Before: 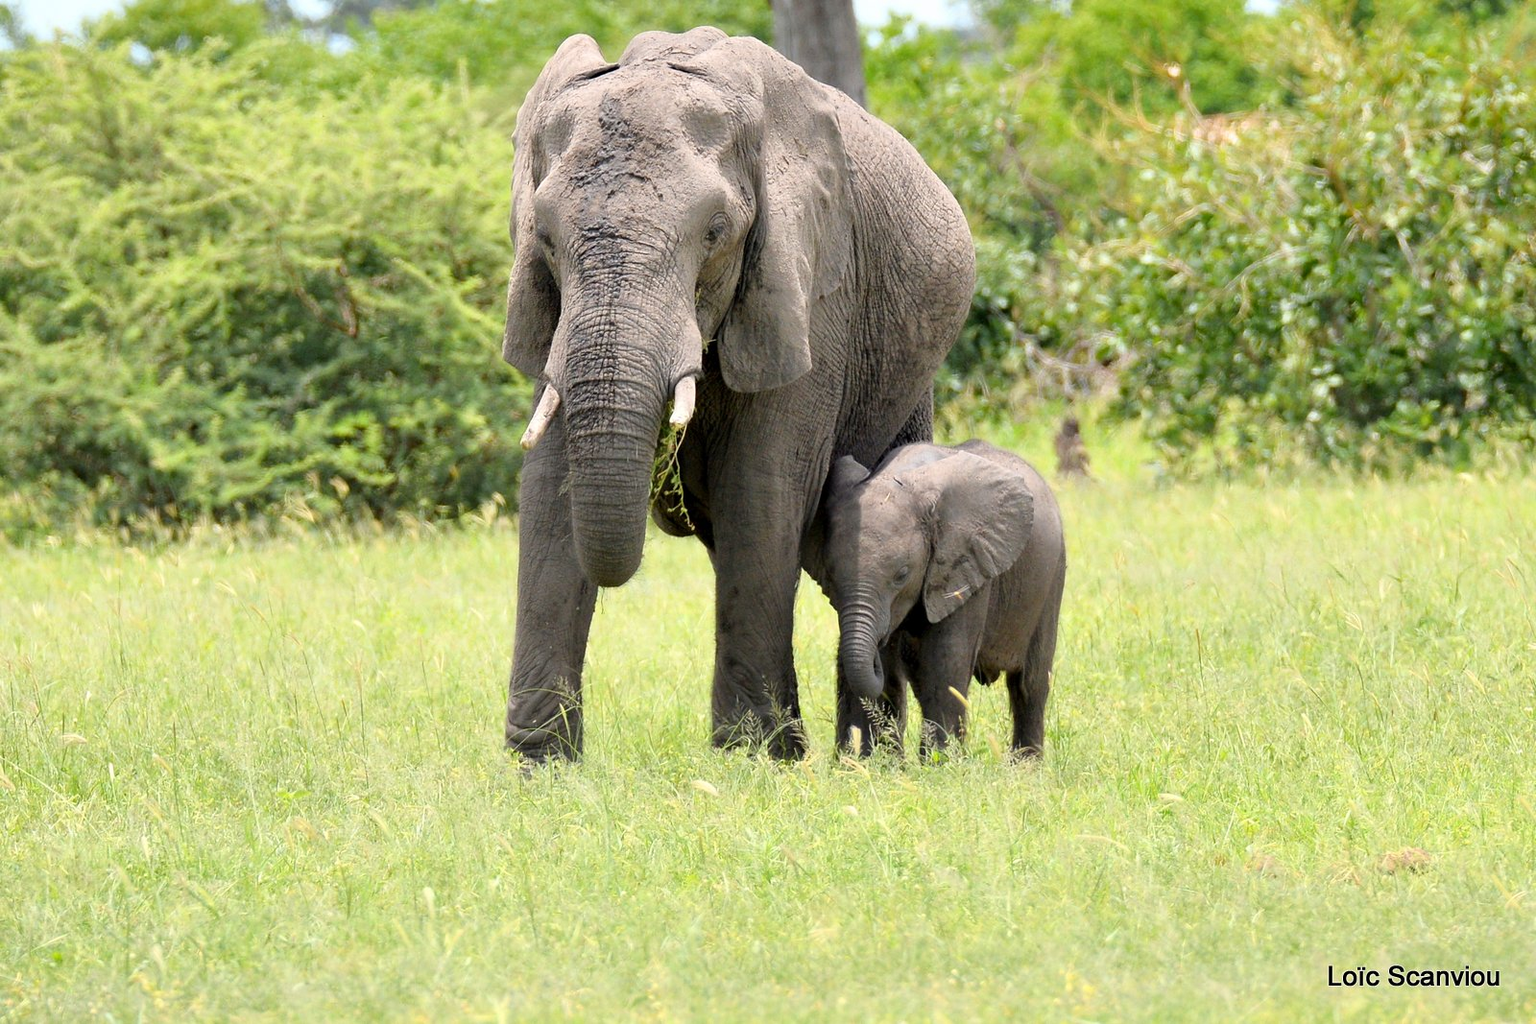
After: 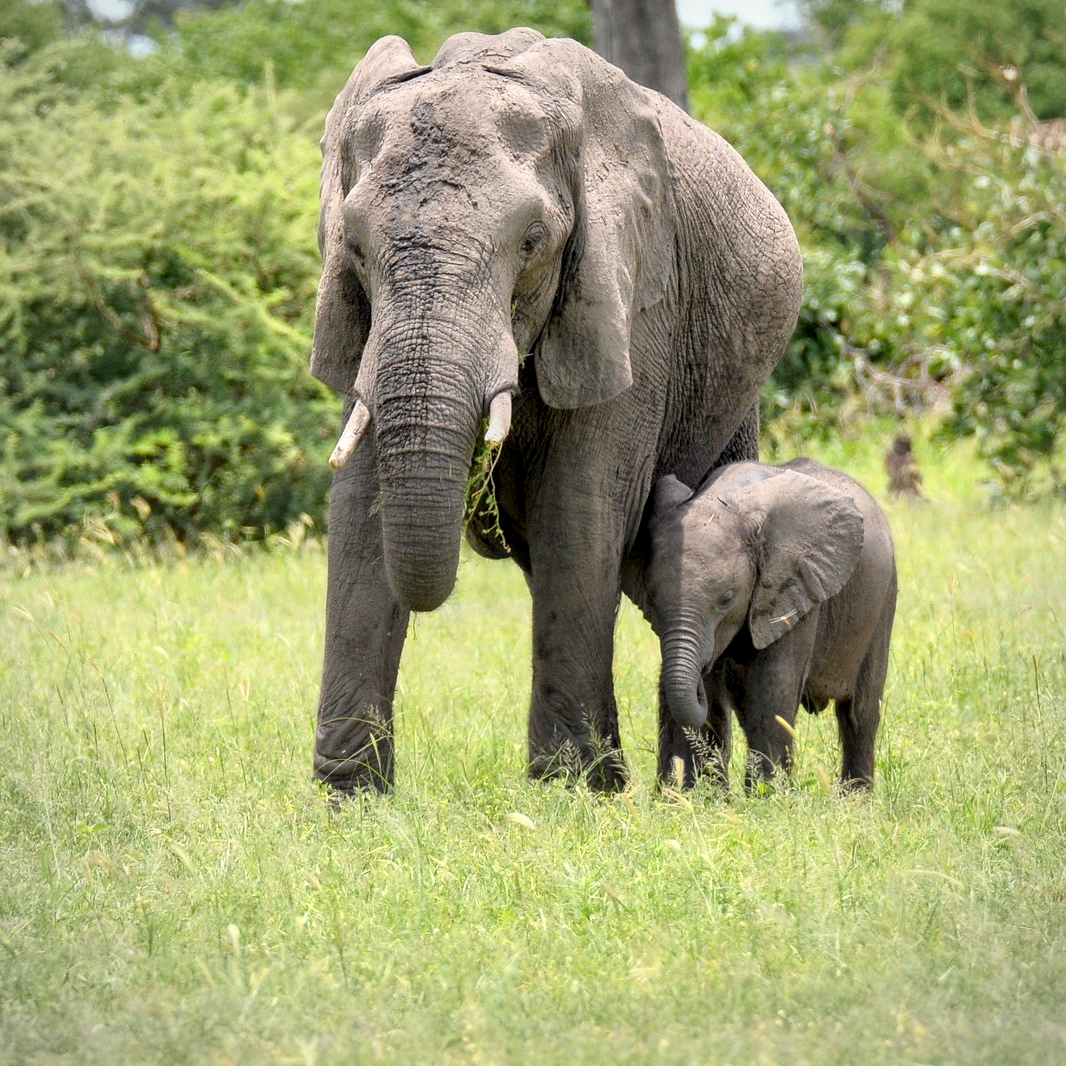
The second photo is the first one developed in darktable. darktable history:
crop and rotate: left 13.415%, right 19.929%
shadows and highlights: shadows 52.09, highlights -28.51, soften with gaussian
local contrast: on, module defaults
vignetting: fall-off radius 82.58%
